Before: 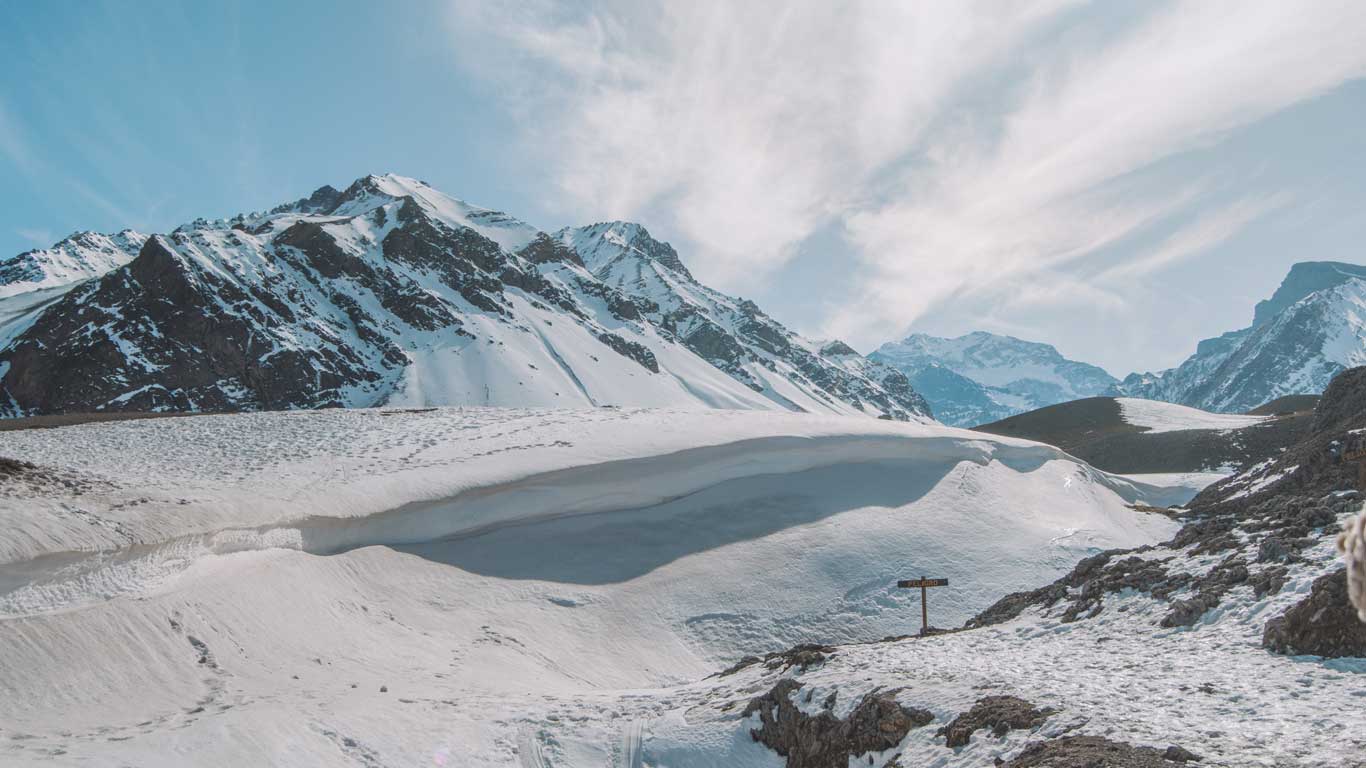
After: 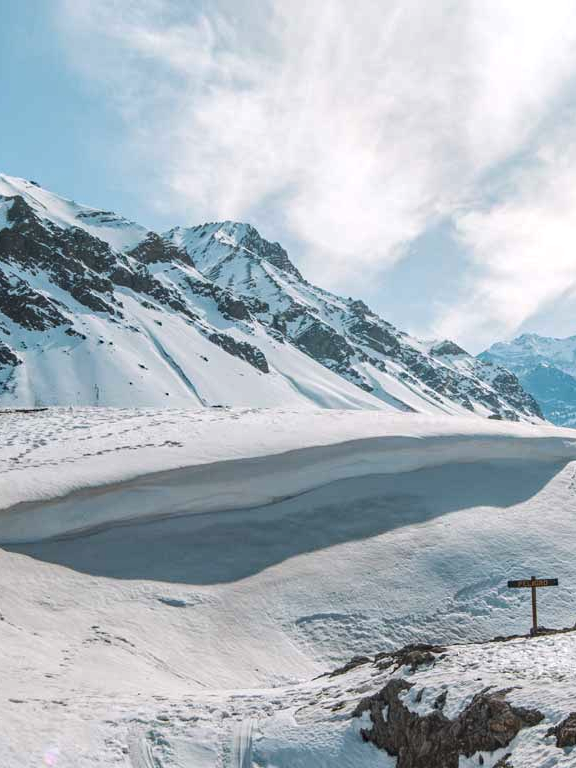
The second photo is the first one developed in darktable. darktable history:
crop: left 28.583%, right 29.231%
haze removal: compatibility mode true, adaptive false
tone equalizer: -8 EV -0.417 EV, -7 EV -0.389 EV, -6 EV -0.333 EV, -5 EV -0.222 EV, -3 EV 0.222 EV, -2 EV 0.333 EV, -1 EV 0.389 EV, +0 EV 0.417 EV, edges refinement/feathering 500, mask exposure compensation -1.57 EV, preserve details no
